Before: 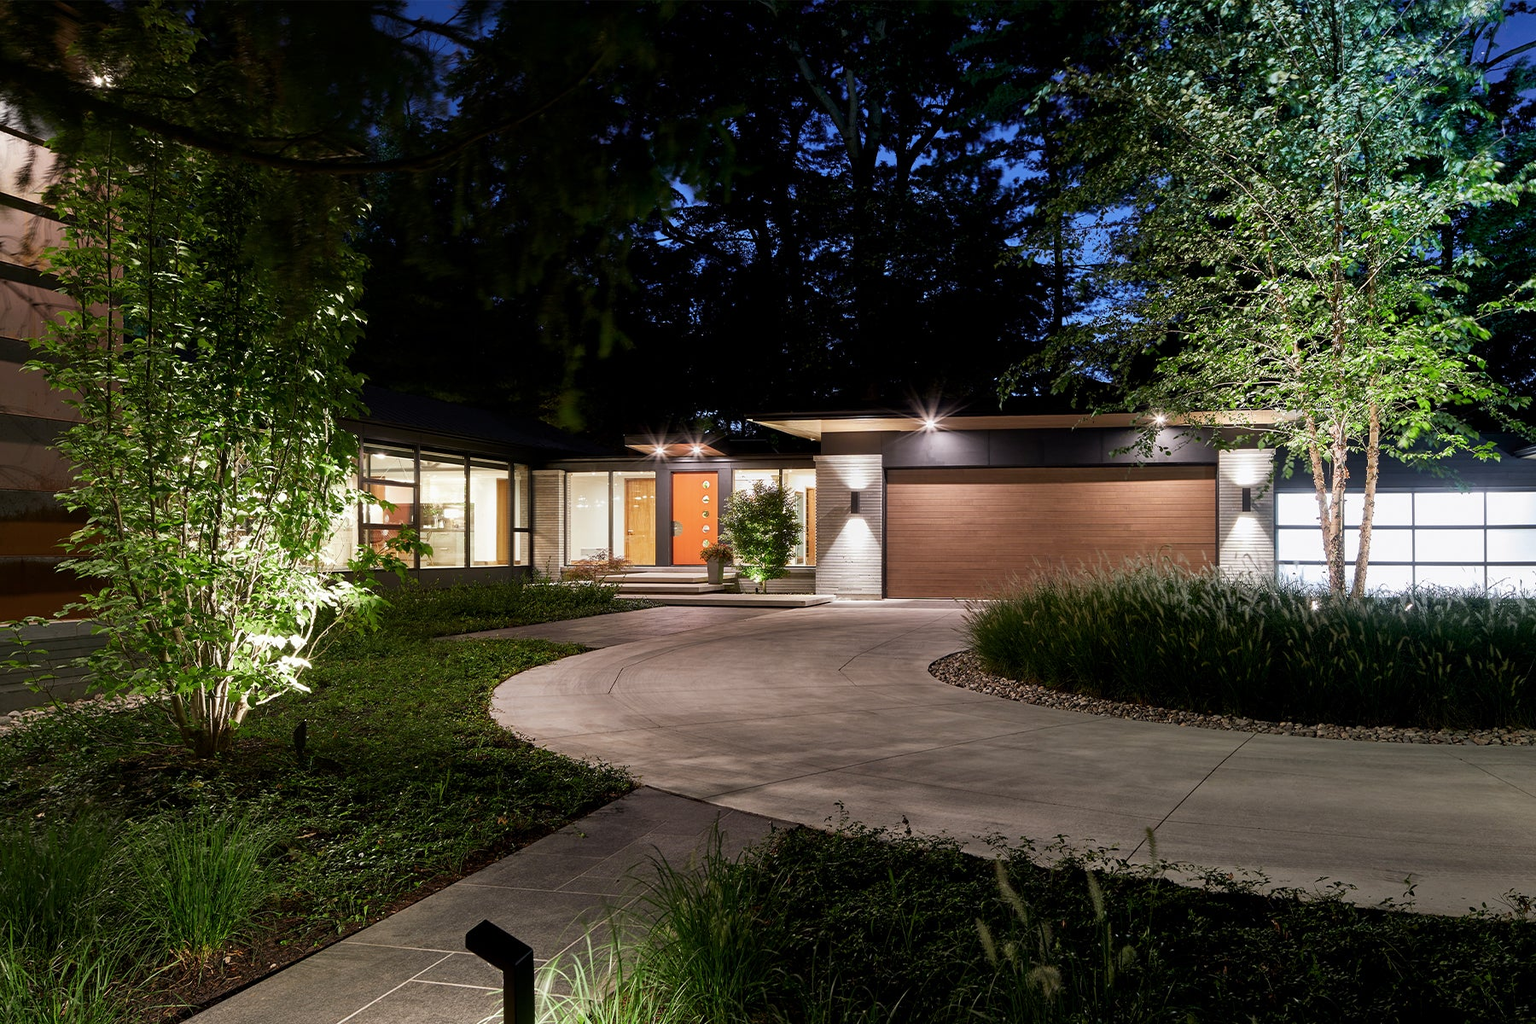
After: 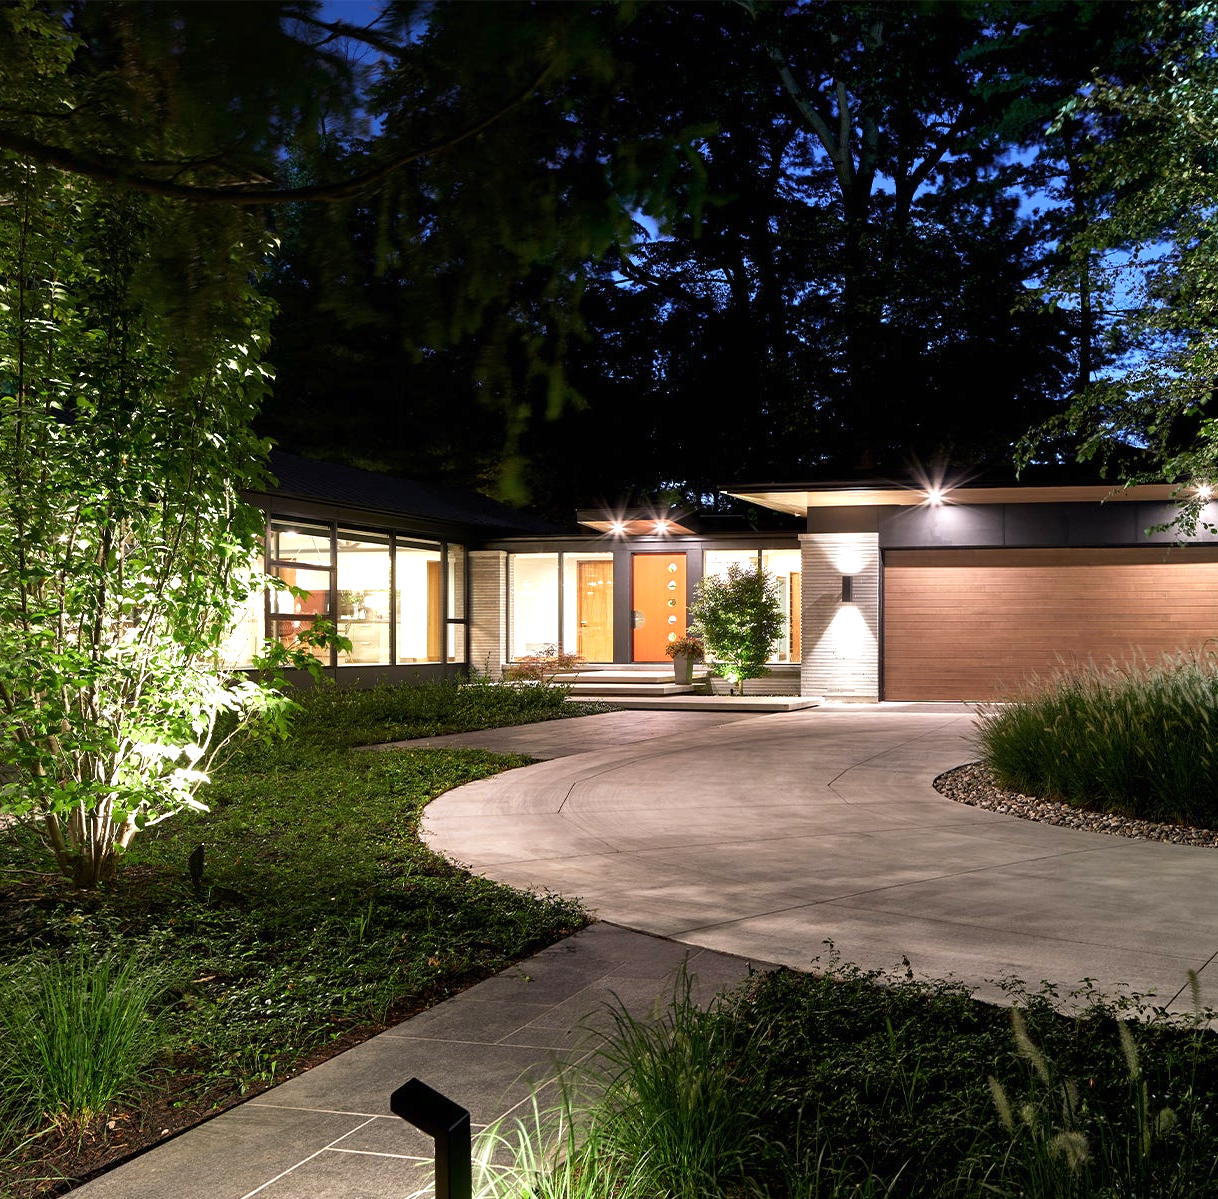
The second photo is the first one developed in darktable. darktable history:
exposure: black level correction 0, exposure 0.691 EV, compensate highlight preservation false
crop and rotate: left 8.652%, right 23.633%
